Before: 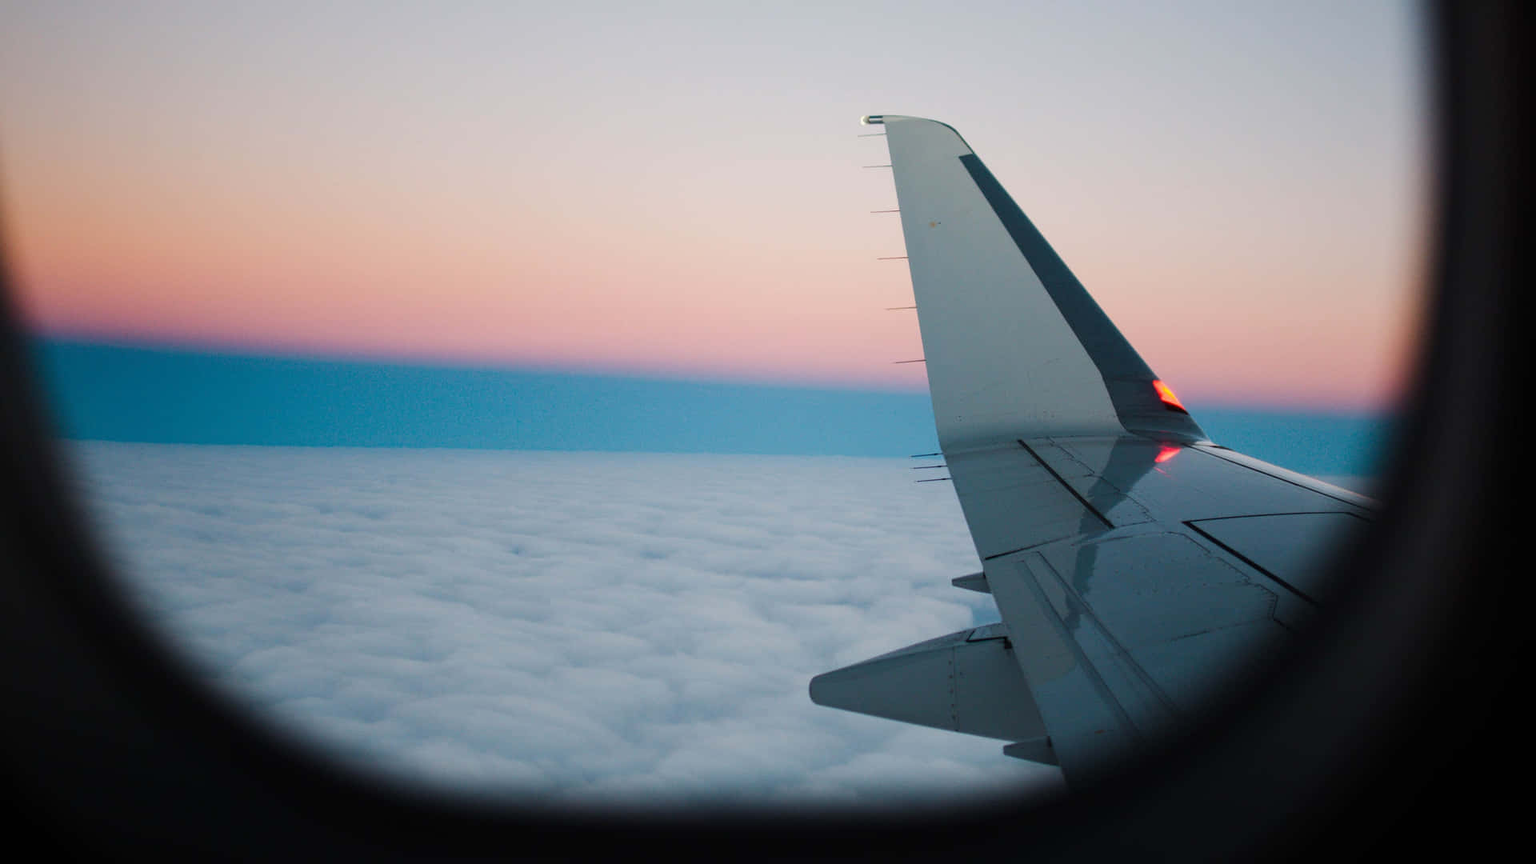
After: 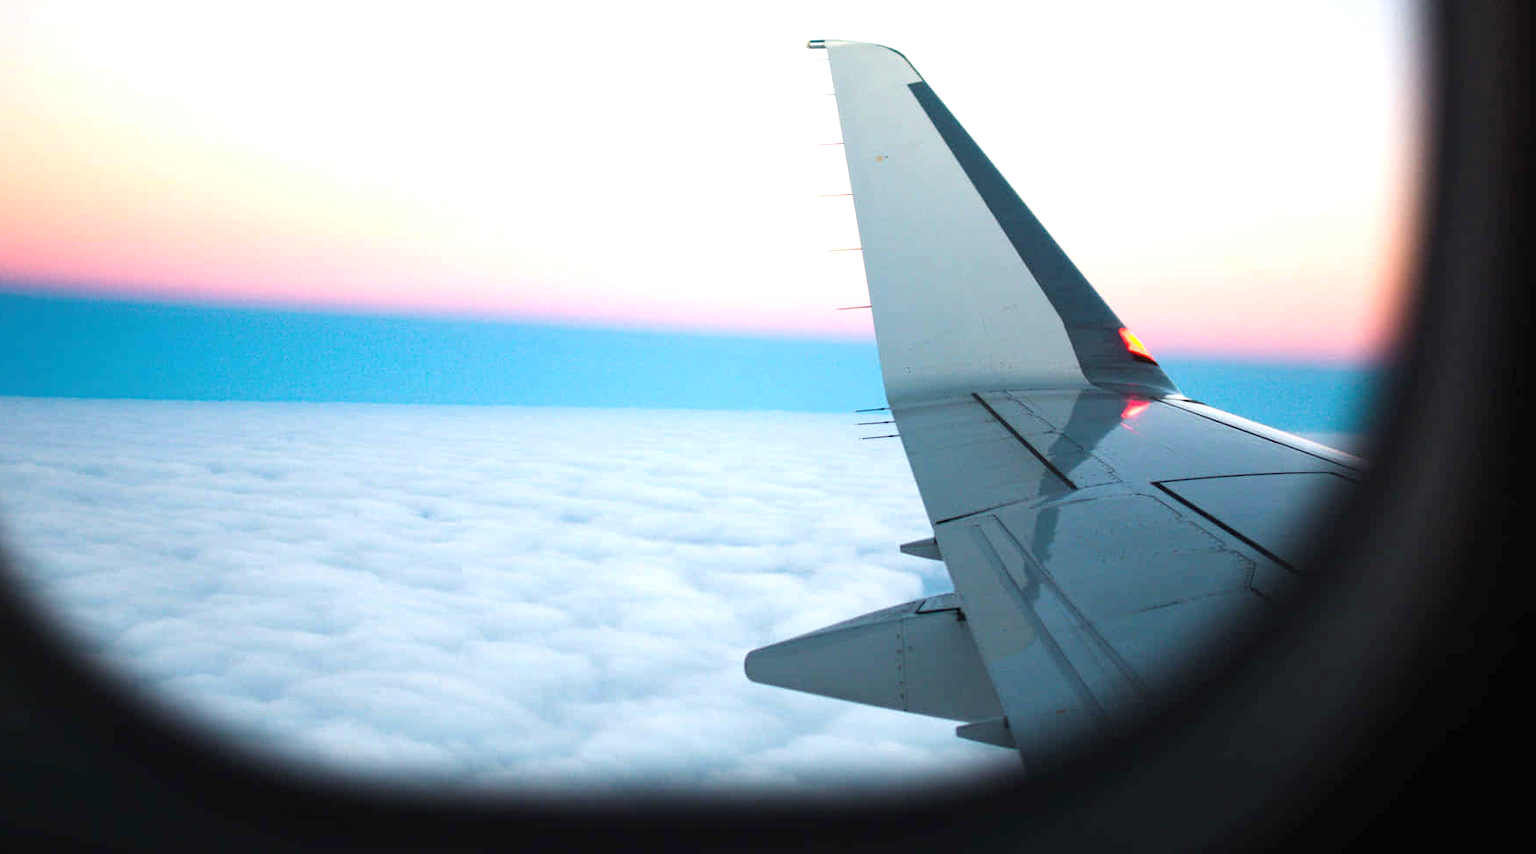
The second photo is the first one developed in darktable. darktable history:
crop and rotate: left 8.262%, top 9.226%
exposure: black level correction 0, exposure 1.2 EV, compensate exposure bias true, compensate highlight preservation false
